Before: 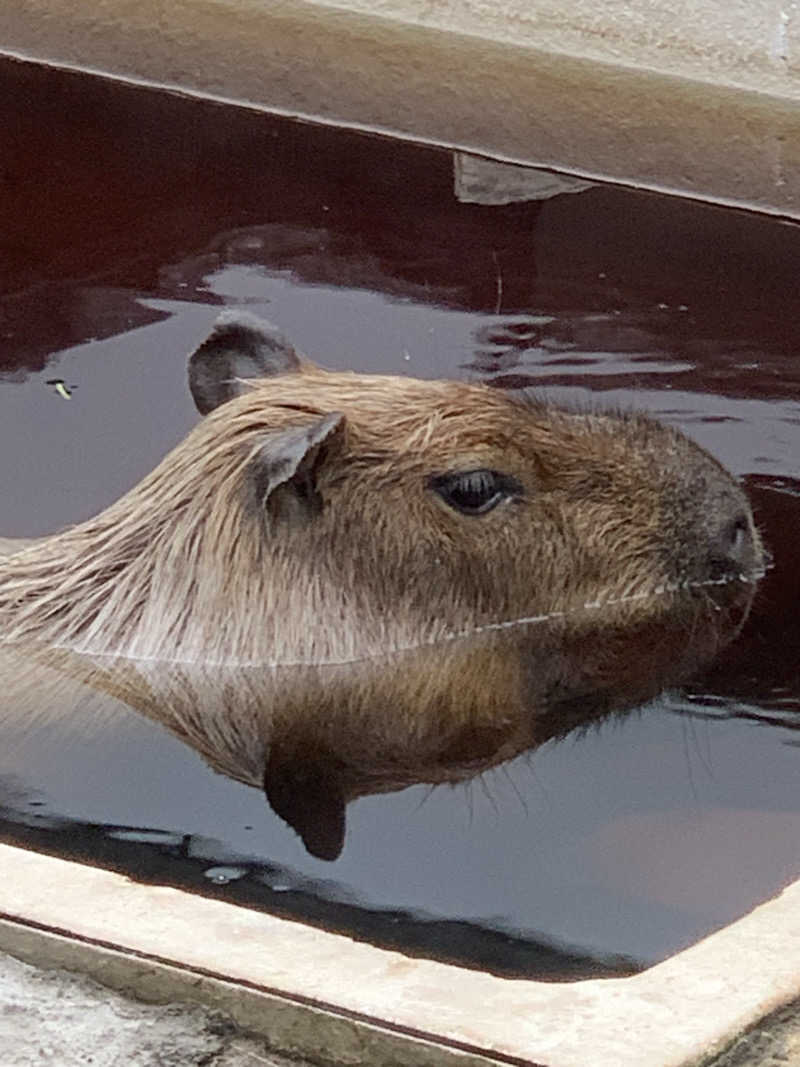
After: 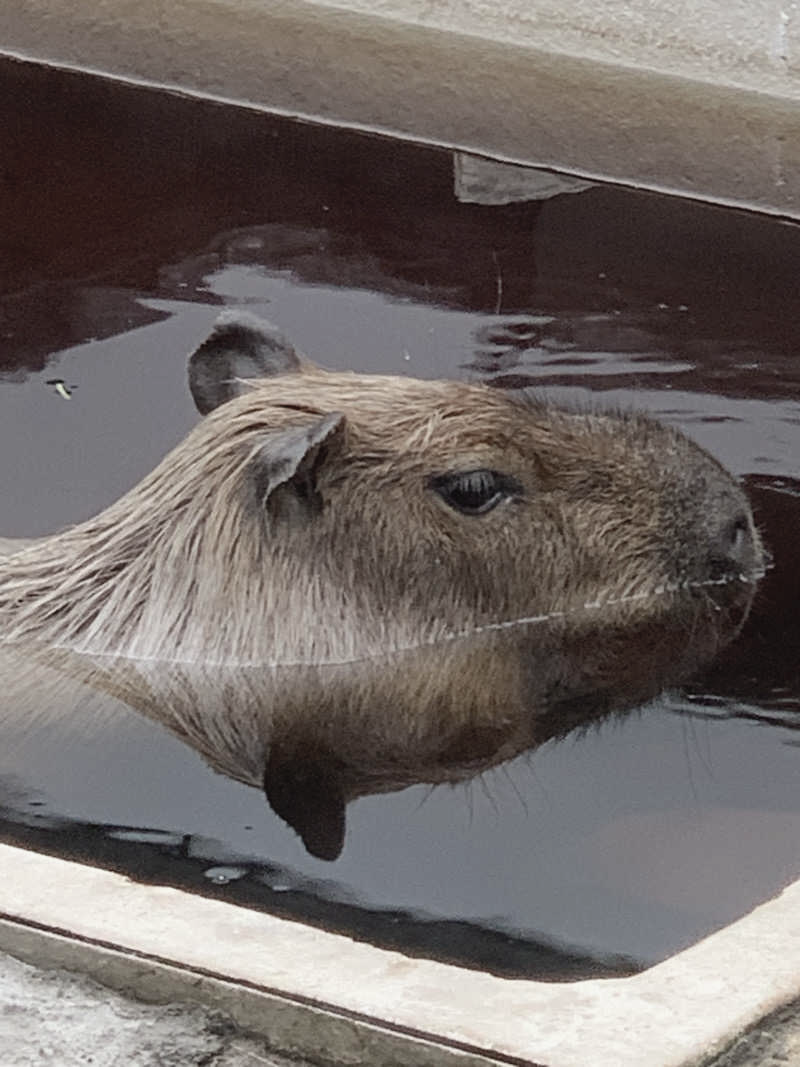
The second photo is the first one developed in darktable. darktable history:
contrast brightness saturation: contrast -0.055, saturation -0.408
